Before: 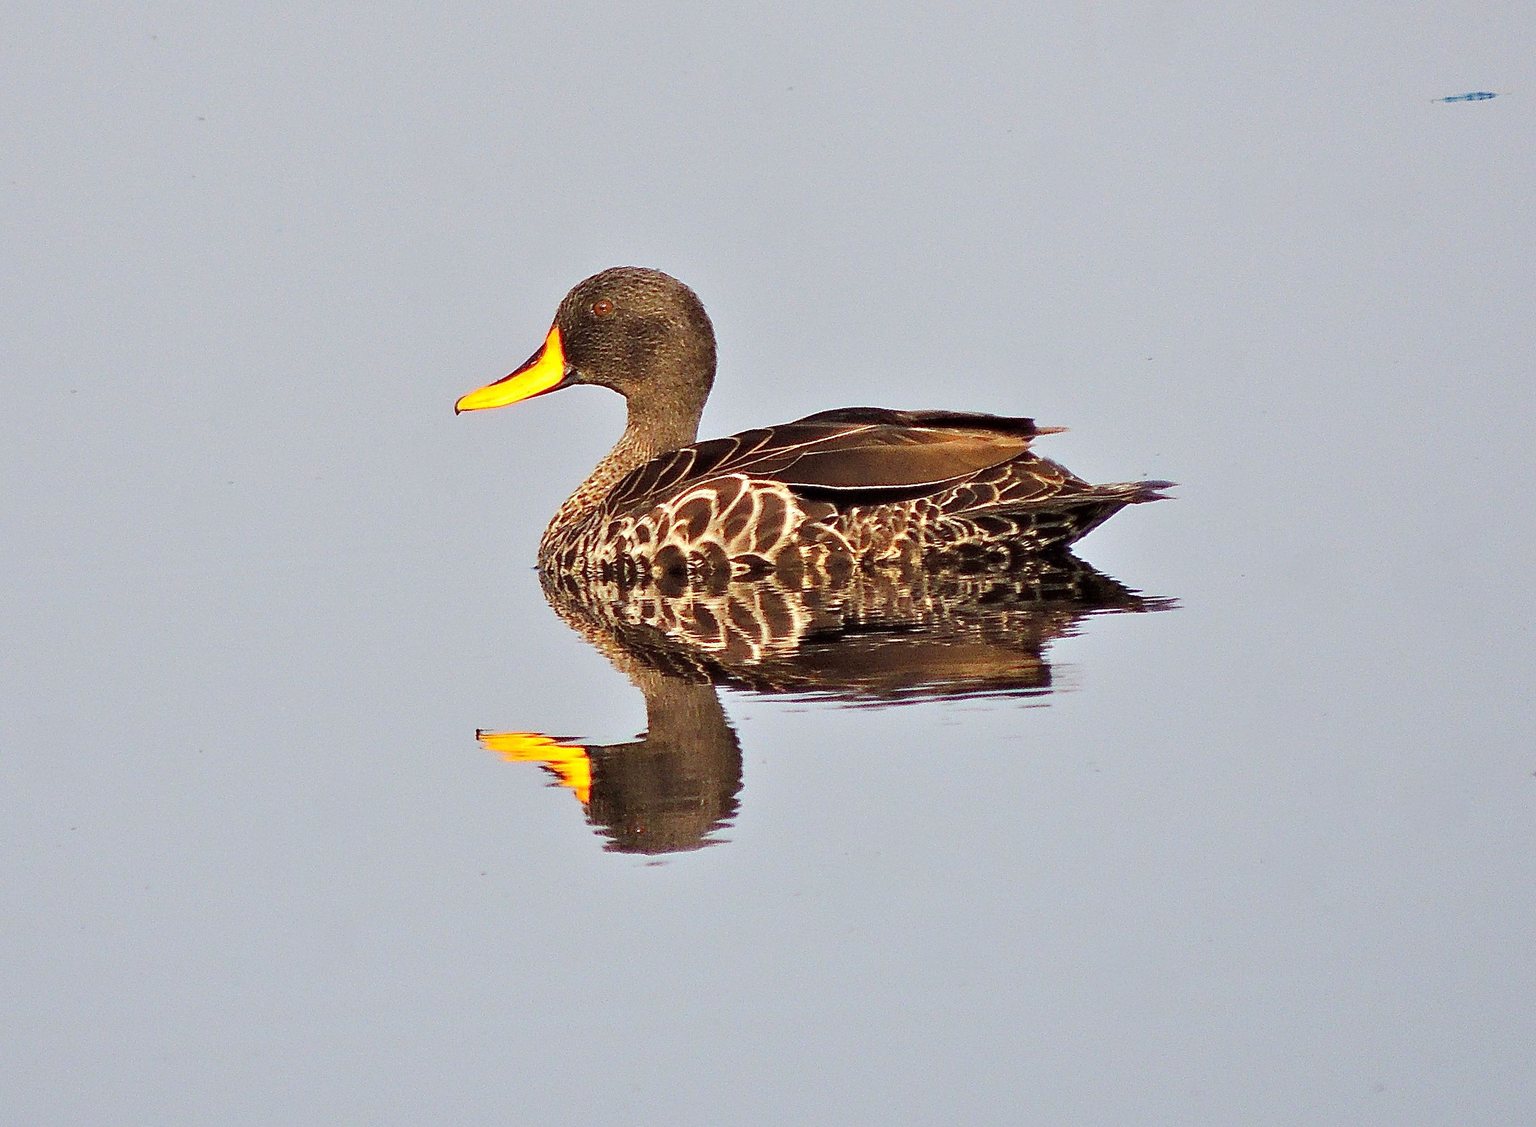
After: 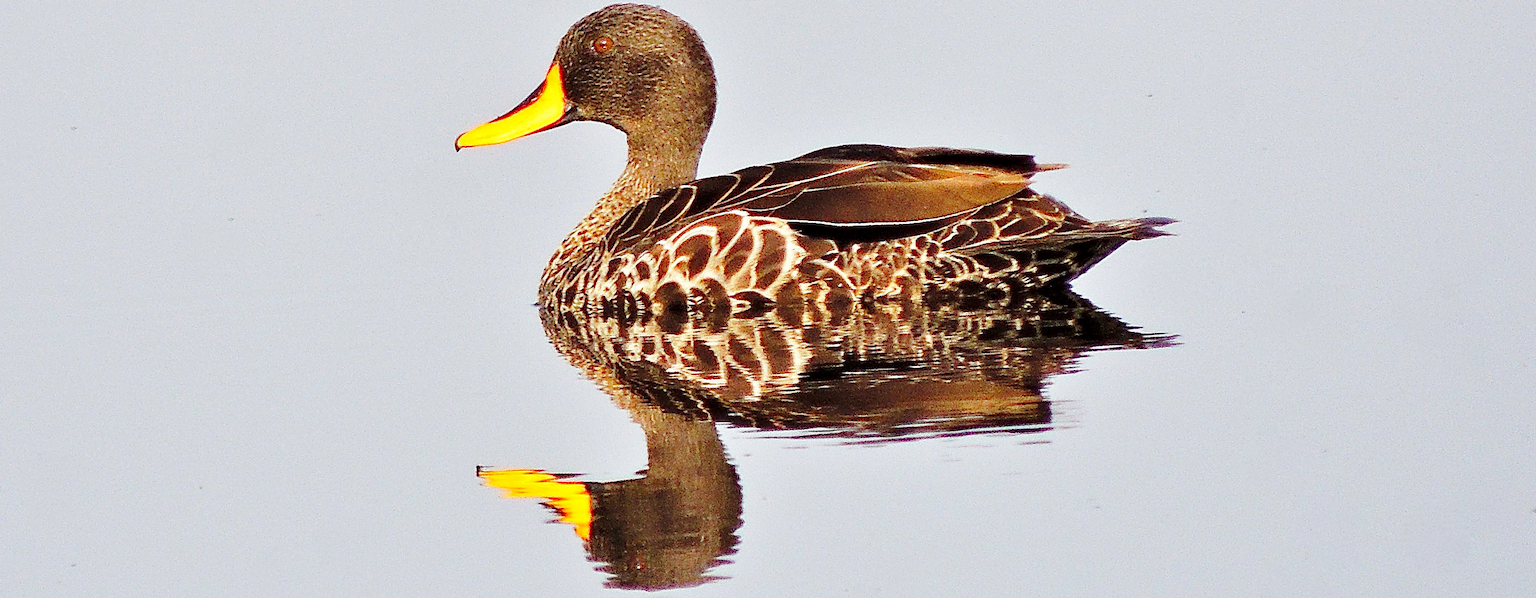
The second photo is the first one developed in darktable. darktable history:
exposure: black level correction 0.001, exposure -0.205 EV, compensate highlight preservation false
base curve: curves: ch0 [(0, 0) (0.028, 0.03) (0.121, 0.232) (0.46, 0.748) (0.859, 0.968) (1, 1)], preserve colors none
shadows and highlights: shadows 9.64, white point adjustment 0.878, highlights -39.73, highlights color adjustment 73.03%
crop and rotate: top 23.424%, bottom 23.406%
